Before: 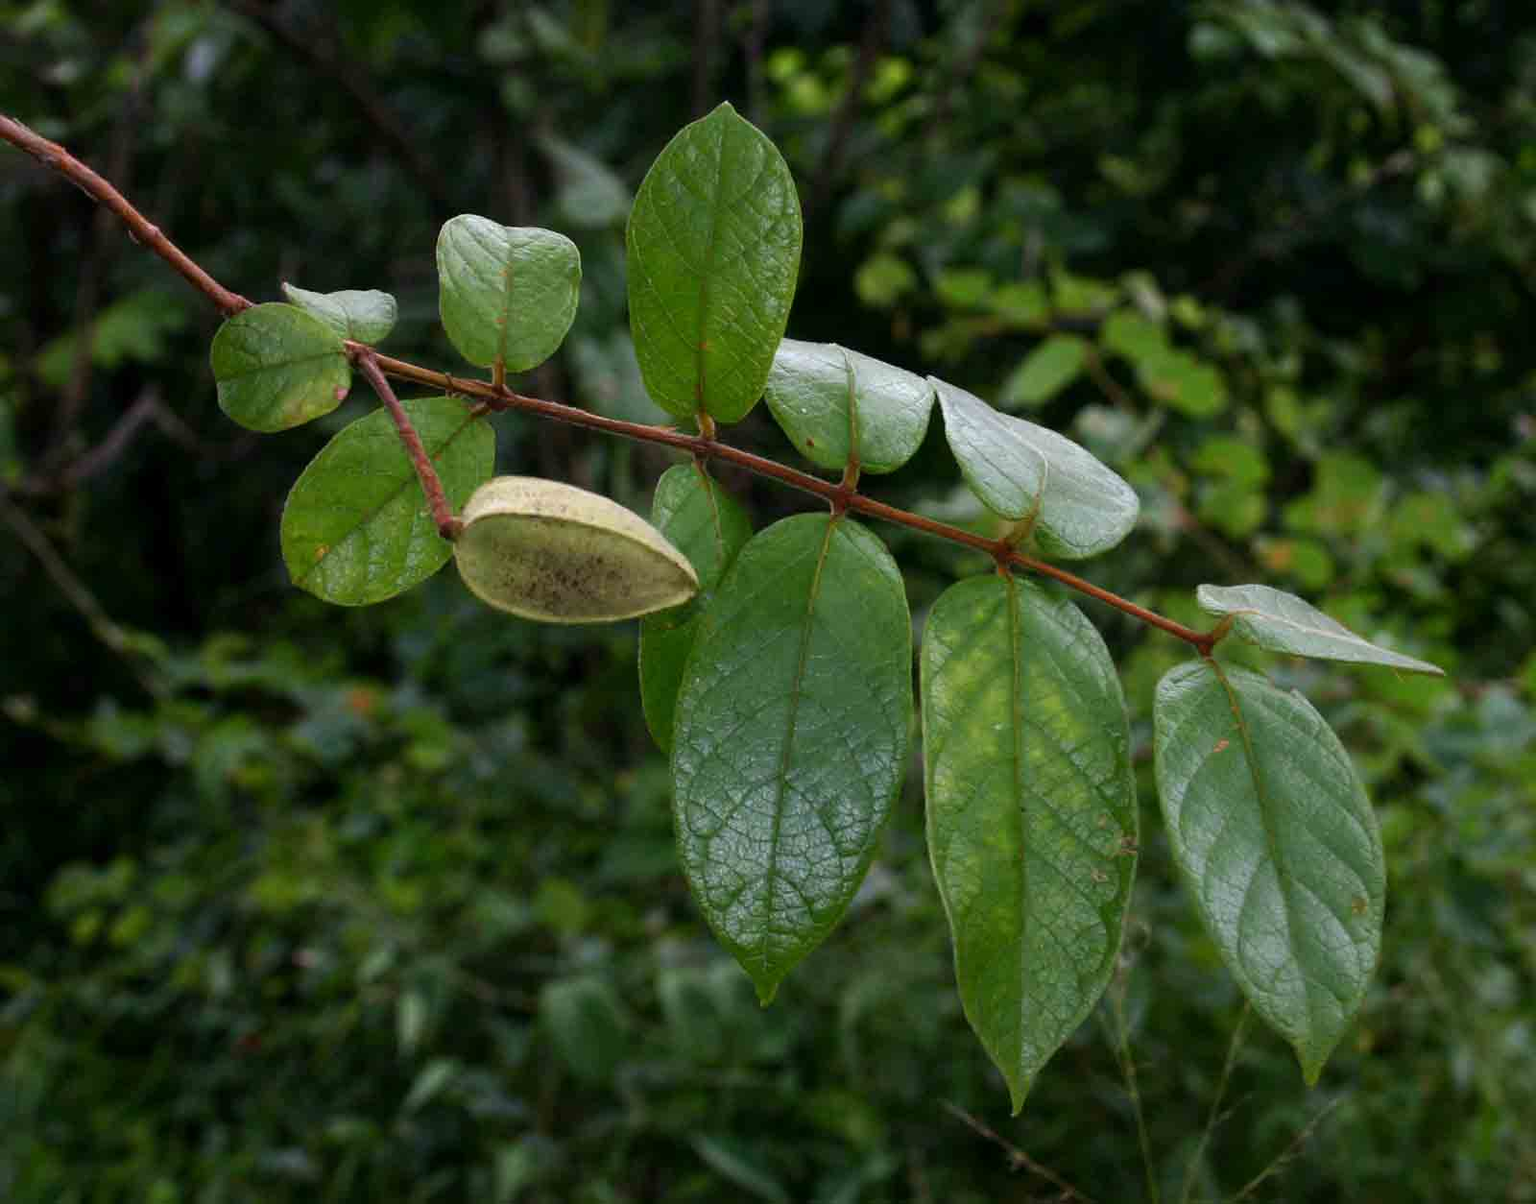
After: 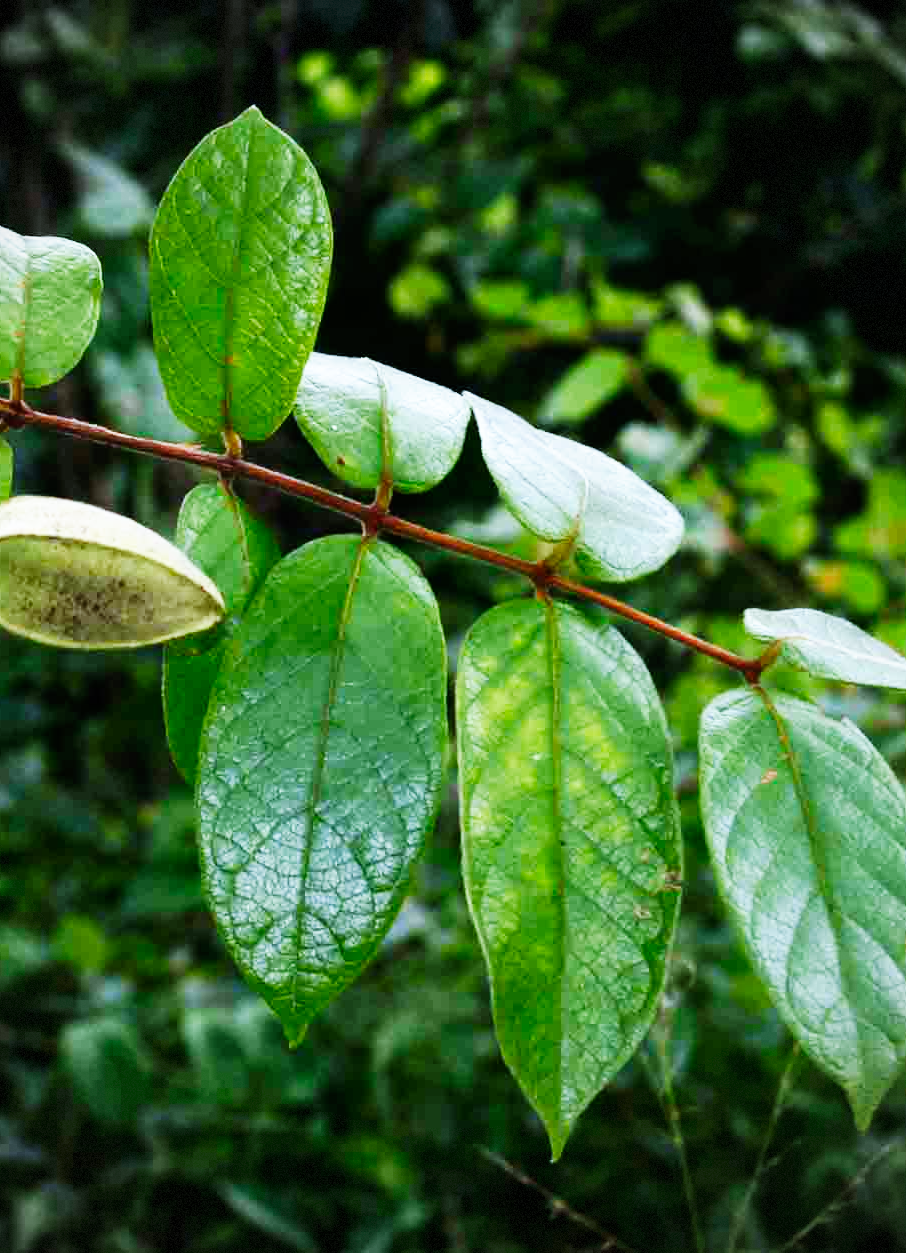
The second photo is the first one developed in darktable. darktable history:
base curve: curves: ch0 [(0, 0) (0.007, 0.004) (0.027, 0.03) (0.046, 0.07) (0.207, 0.54) (0.442, 0.872) (0.673, 0.972) (1, 1)], preserve colors none
white balance: red 0.924, blue 1.095
vignetting: dithering 8-bit output, unbound false
crop: left 31.458%, top 0%, right 11.876%
